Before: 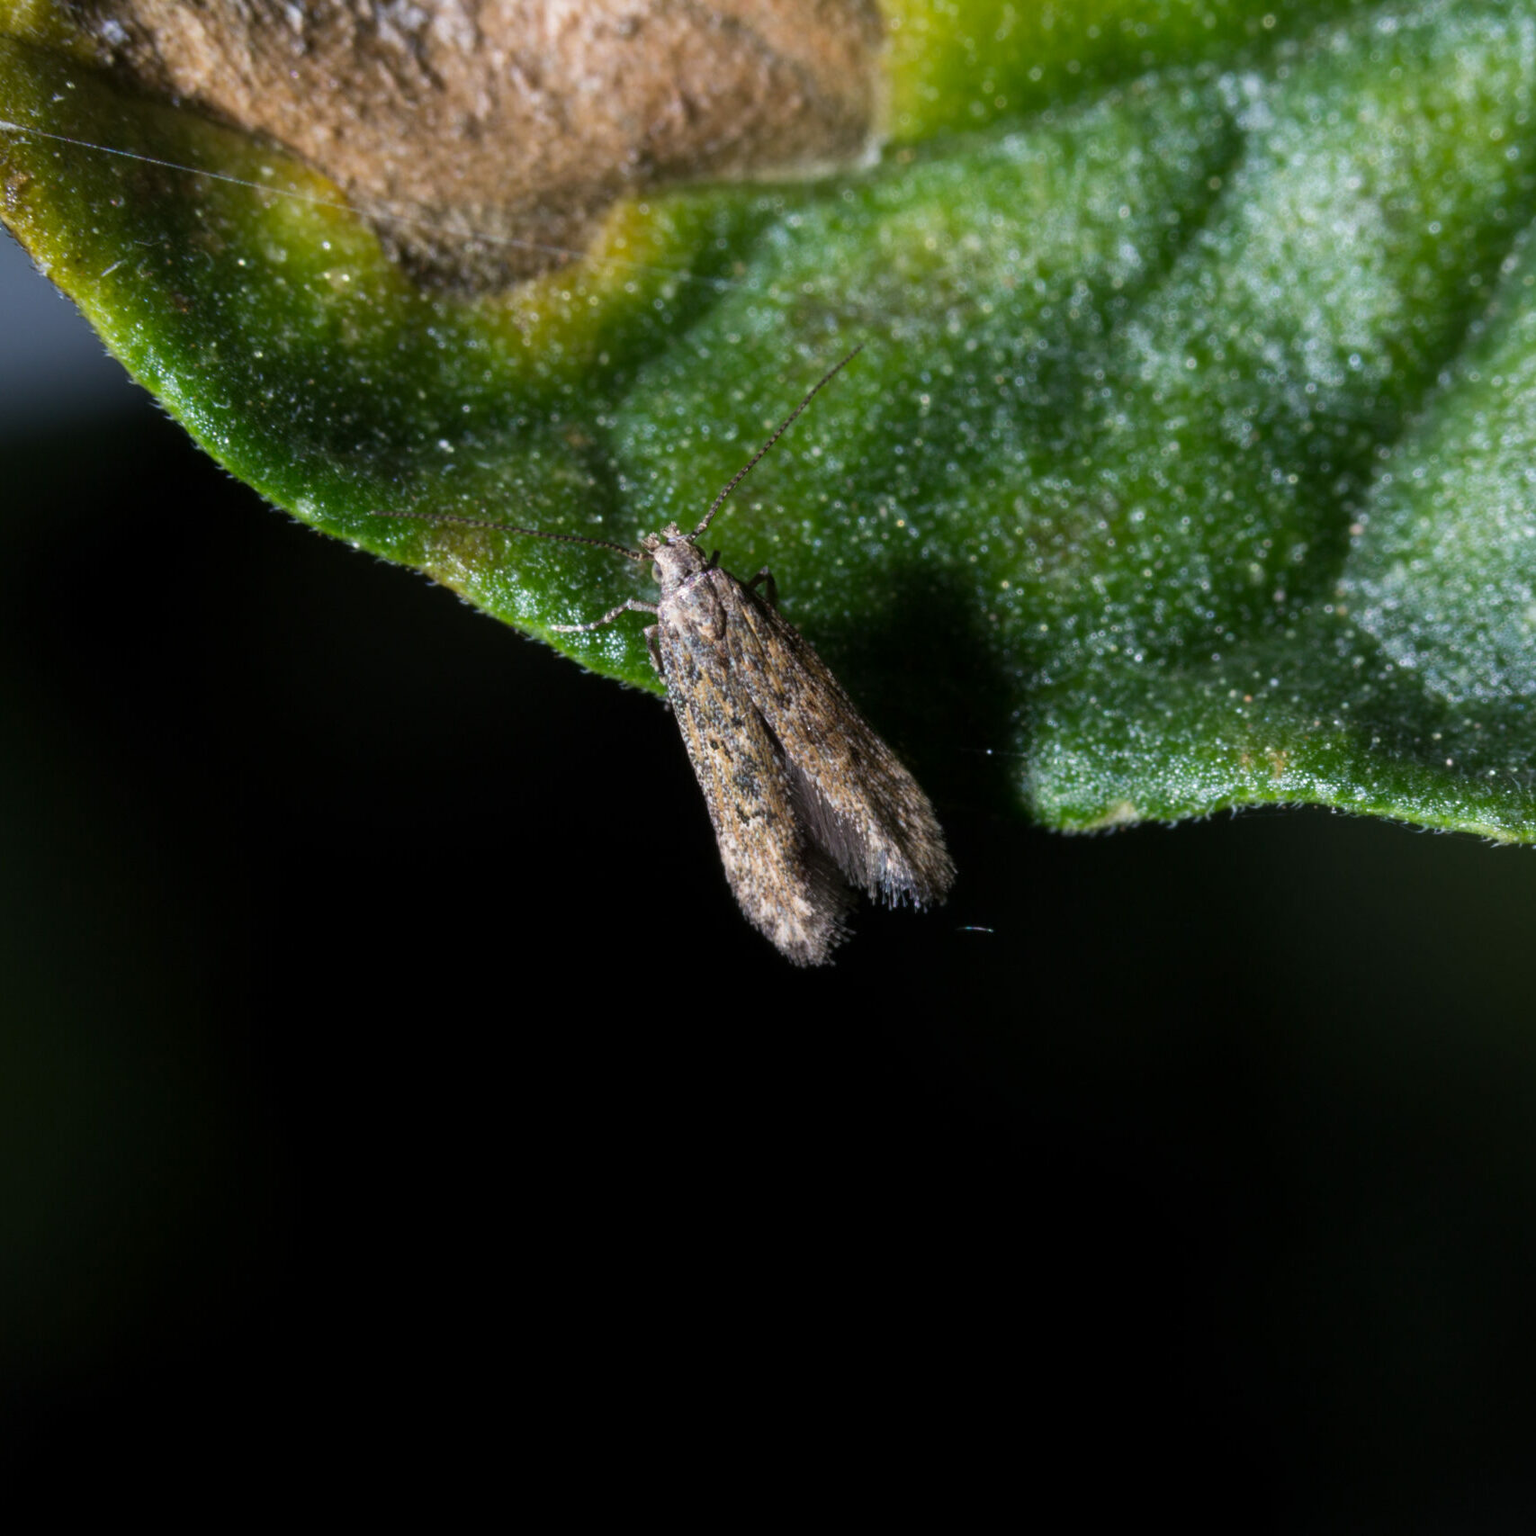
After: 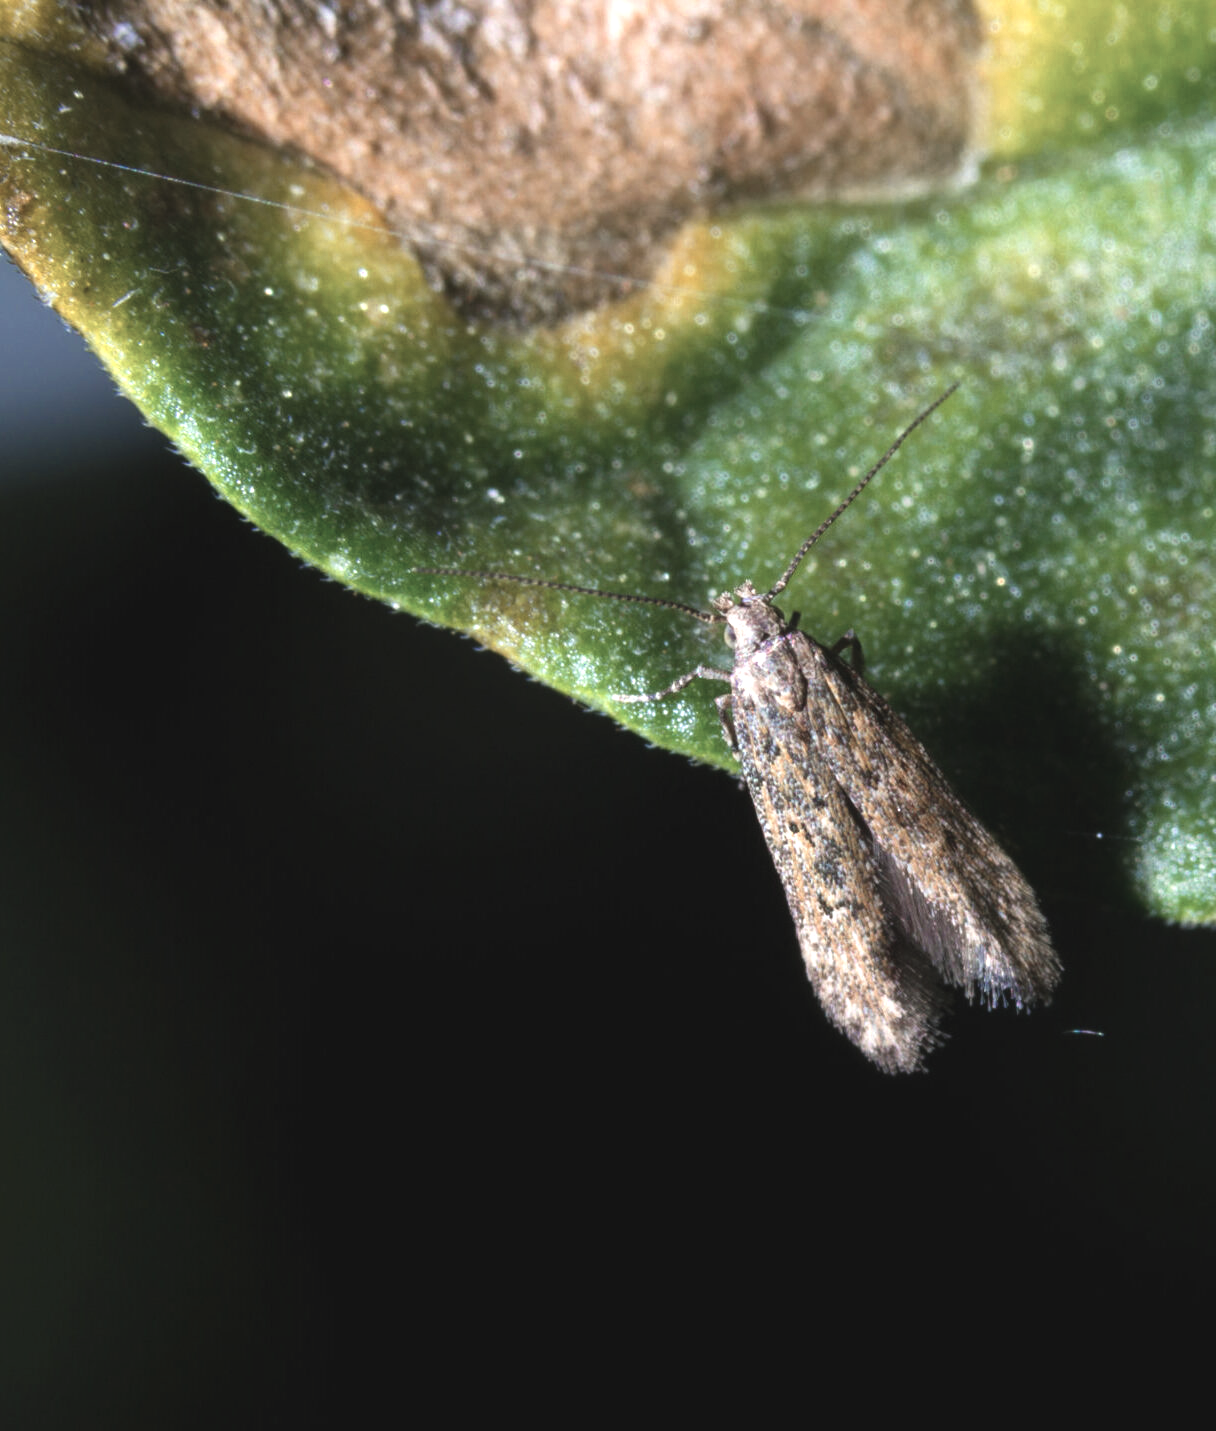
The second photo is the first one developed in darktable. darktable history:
contrast brightness saturation: saturation -0.062
exposure: black level correction -0.005, exposure 0.617 EV, compensate highlight preservation false
crop: right 28.737%, bottom 16.142%
color zones: curves: ch0 [(0, 0.473) (0.001, 0.473) (0.226, 0.548) (0.4, 0.589) (0.525, 0.54) (0.728, 0.403) (0.999, 0.473) (1, 0.473)]; ch1 [(0, 0.619) (0.001, 0.619) (0.234, 0.388) (0.4, 0.372) (0.528, 0.422) (0.732, 0.53) (0.999, 0.619) (1, 0.619)]; ch2 [(0, 0.547) (0.001, 0.547) (0.226, 0.45) (0.4, 0.525) (0.525, 0.585) (0.8, 0.511) (0.999, 0.547) (1, 0.547)]
